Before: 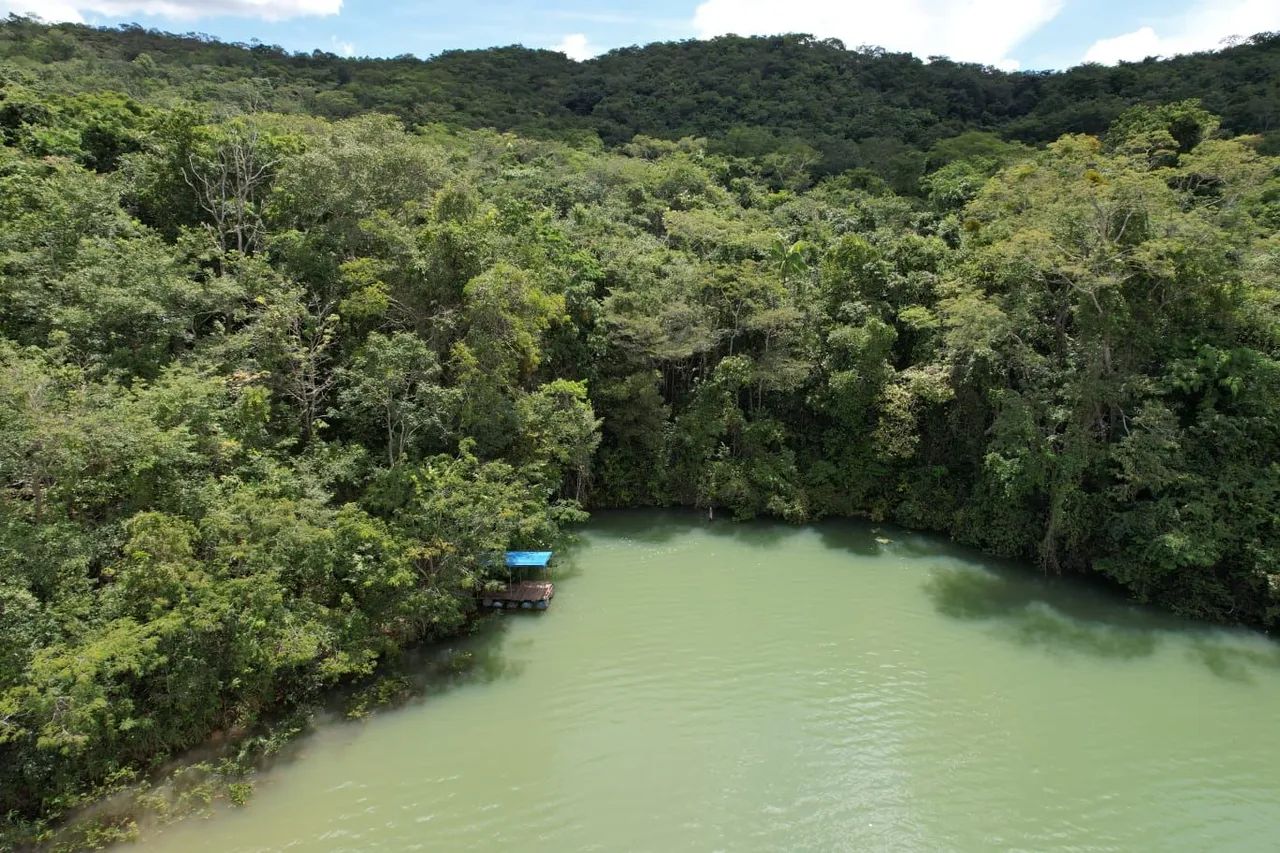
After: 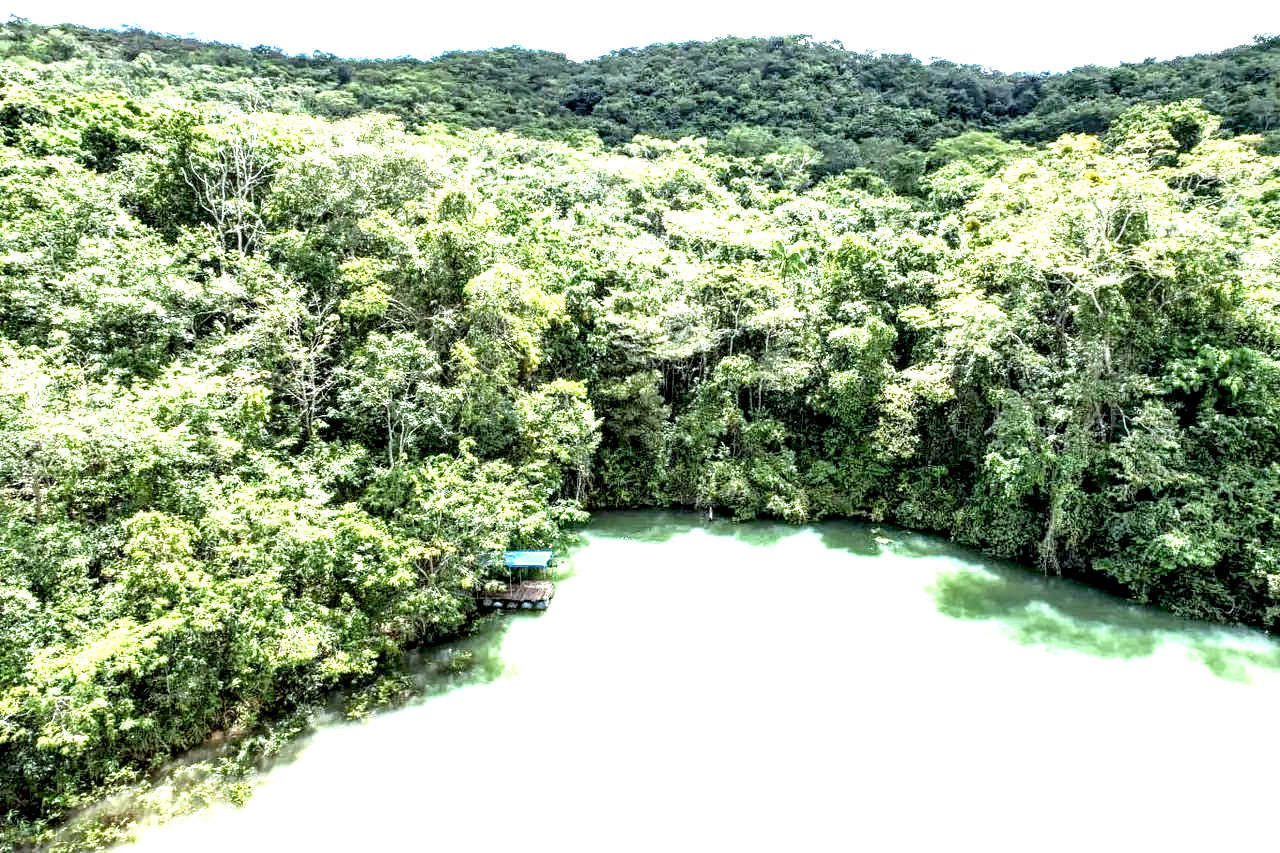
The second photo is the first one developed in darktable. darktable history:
exposure: black level correction 0.005, exposure 2.084 EV, compensate highlight preservation false
white balance: red 0.925, blue 1.046
local contrast: detail 203%
